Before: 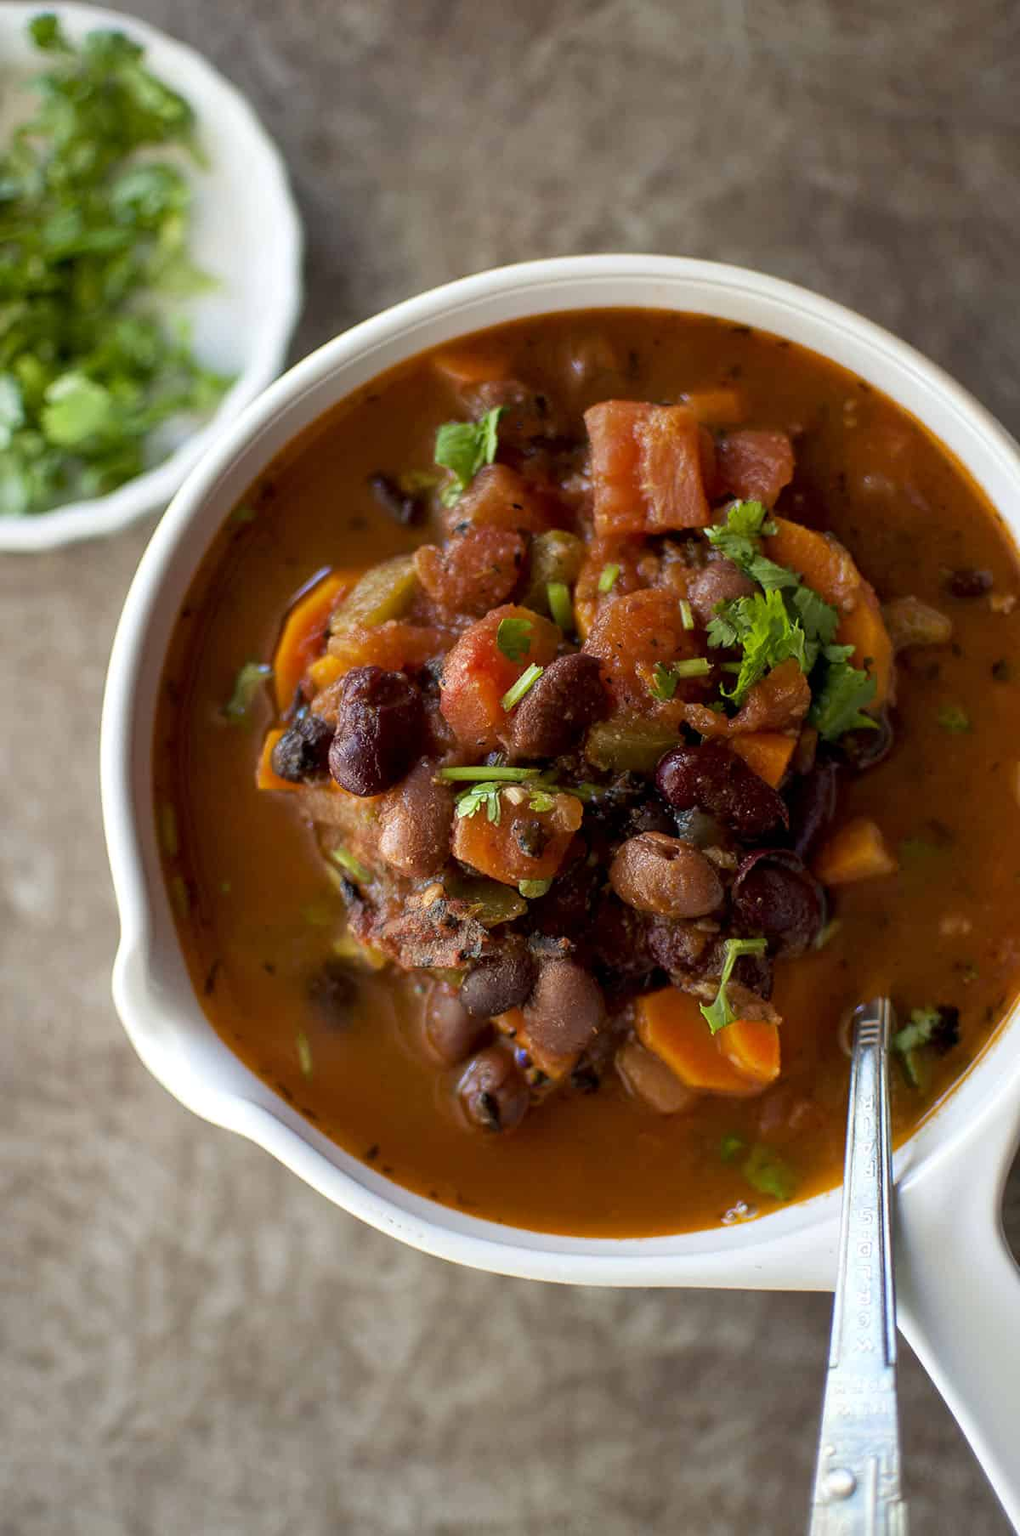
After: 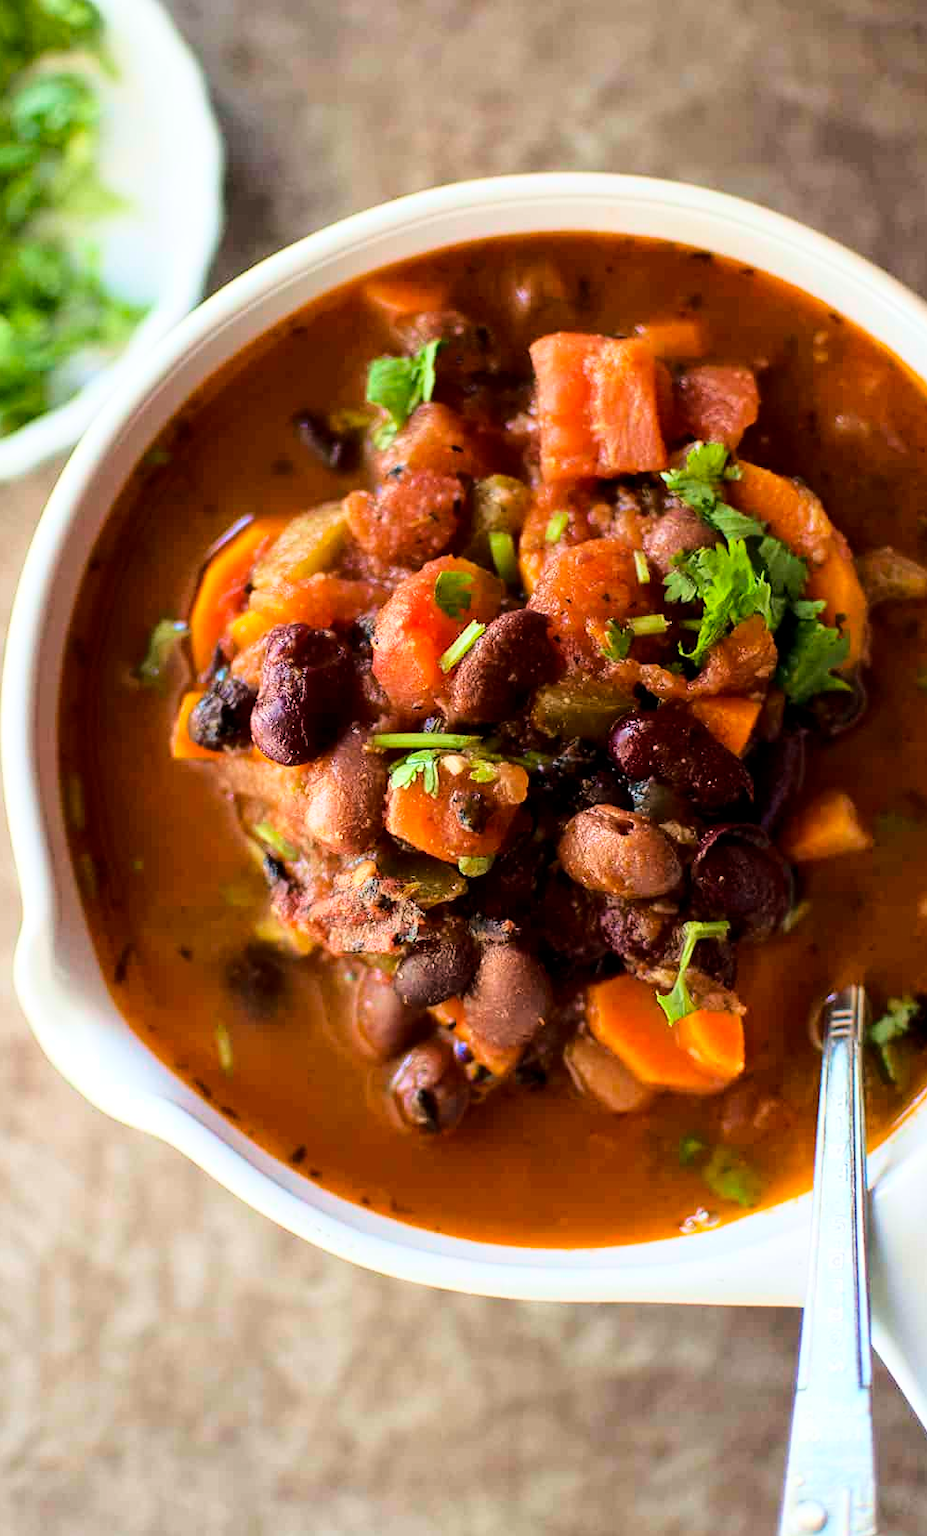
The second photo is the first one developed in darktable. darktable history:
crop: left 9.776%, top 6.259%, right 7.01%, bottom 2.219%
base curve: curves: ch0 [(0, 0) (0.028, 0.03) (0.121, 0.232) (0.46, 0.748) (0.859, 0.968) (1, 1)]
velvia: on, module defaults
